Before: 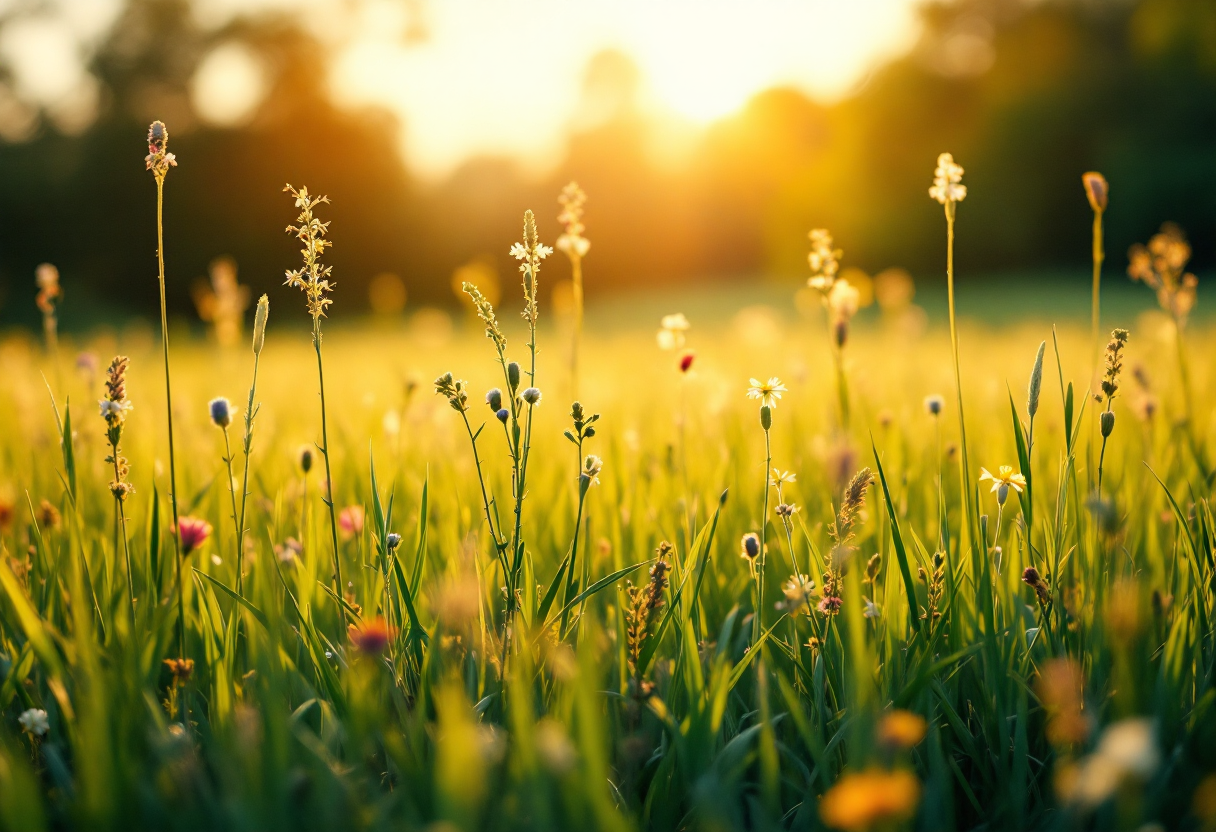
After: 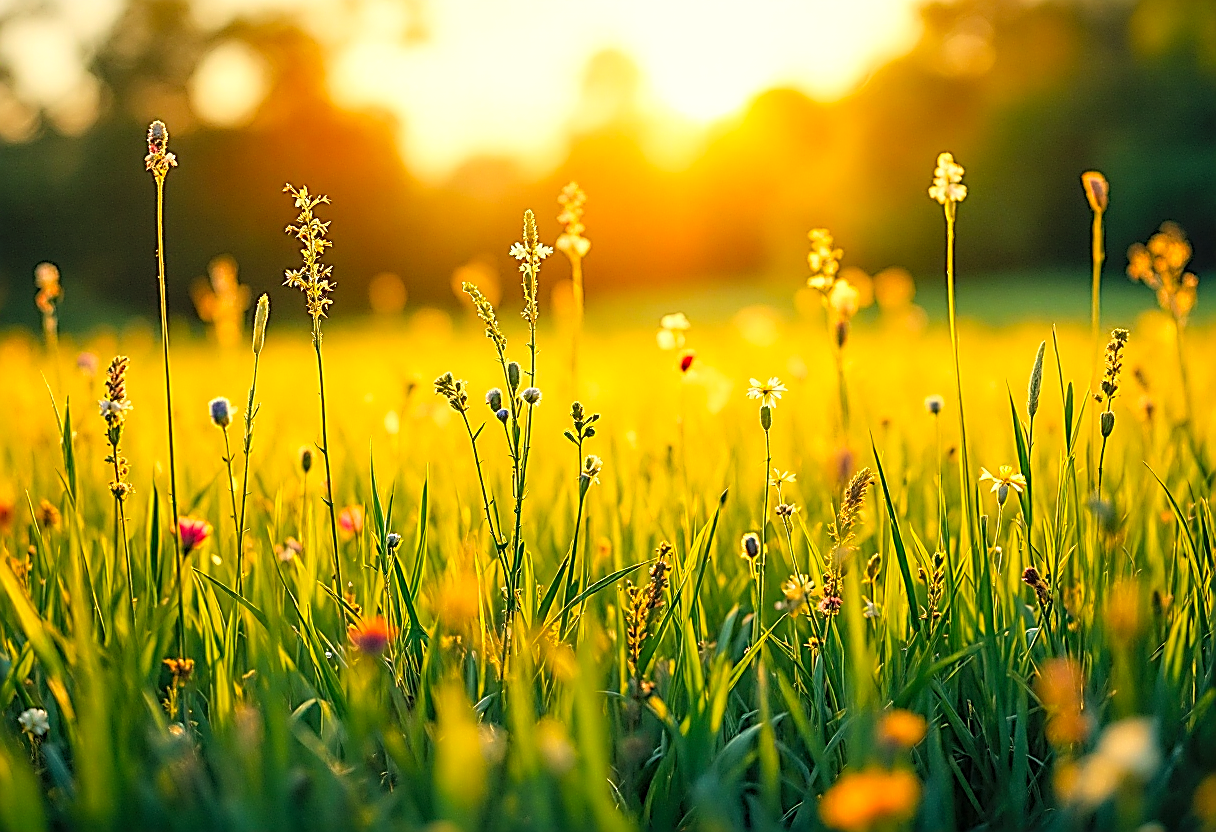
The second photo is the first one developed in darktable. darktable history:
contrast brightness saturation: contrast 0.067, brightness 0.171, saturation 0.418
local contrast: on, module defaults
sharpen: amount 1.855
